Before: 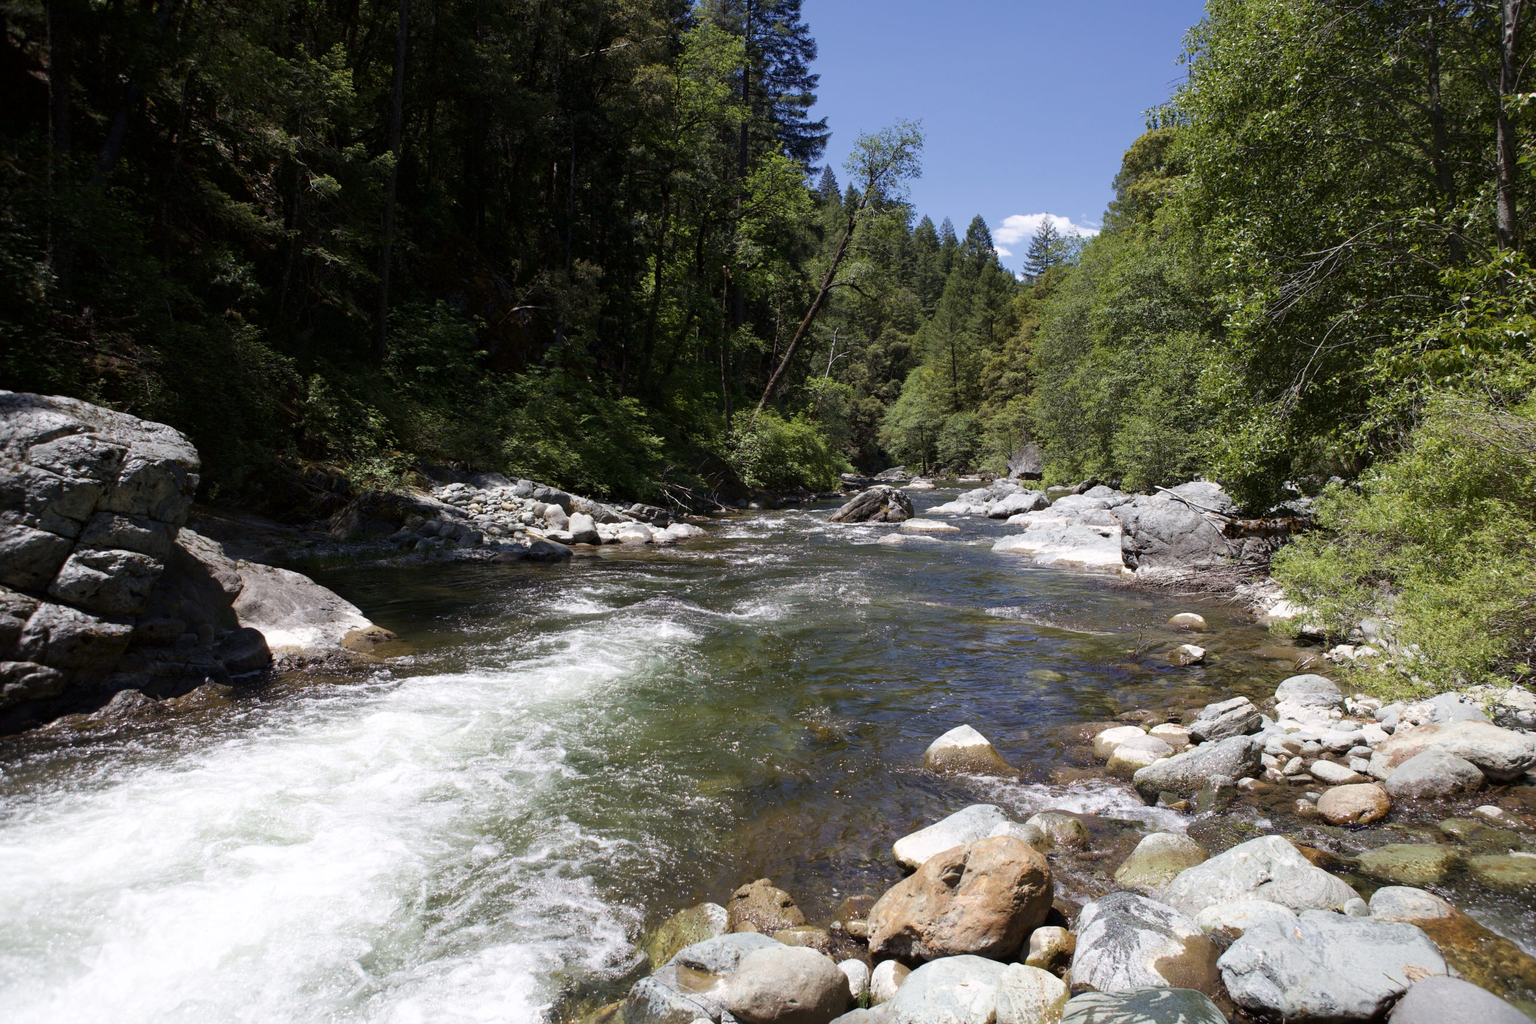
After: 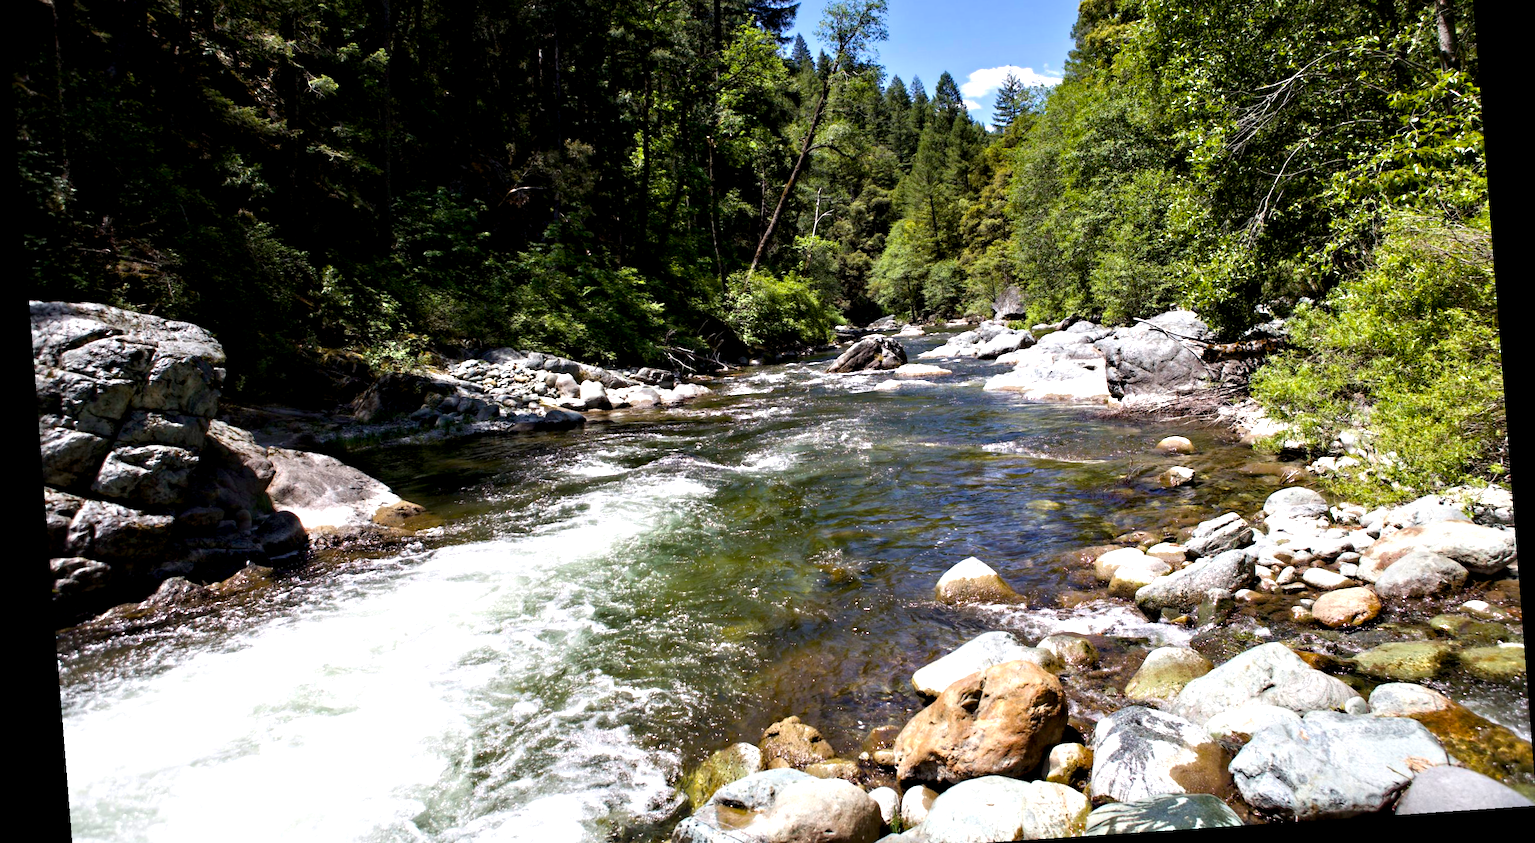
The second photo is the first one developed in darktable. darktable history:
exposure: black level correction 0.003, exposure 0.383 EV, compensate highlight preservation false
tone equalizer: on, module defaults
crop and rotate: top 15.774%, bottom 5.506%
rotate and perspective: rotation -4.2°, shear 0.006, automatic cropping off
color balance: output saturation 98.5%
contrast equalizer: y [[0.511, 0.558, 0.631, 0.632, 0.559, 0.512], [0.5 ×6], [0.507, 0.559, 0.627, 0.644, 0.647, 0.647], [0 ×6], [0 ×6]]
color balance rgb: perceptual saturation grading › global saturation 20%, global vibrance 20%
